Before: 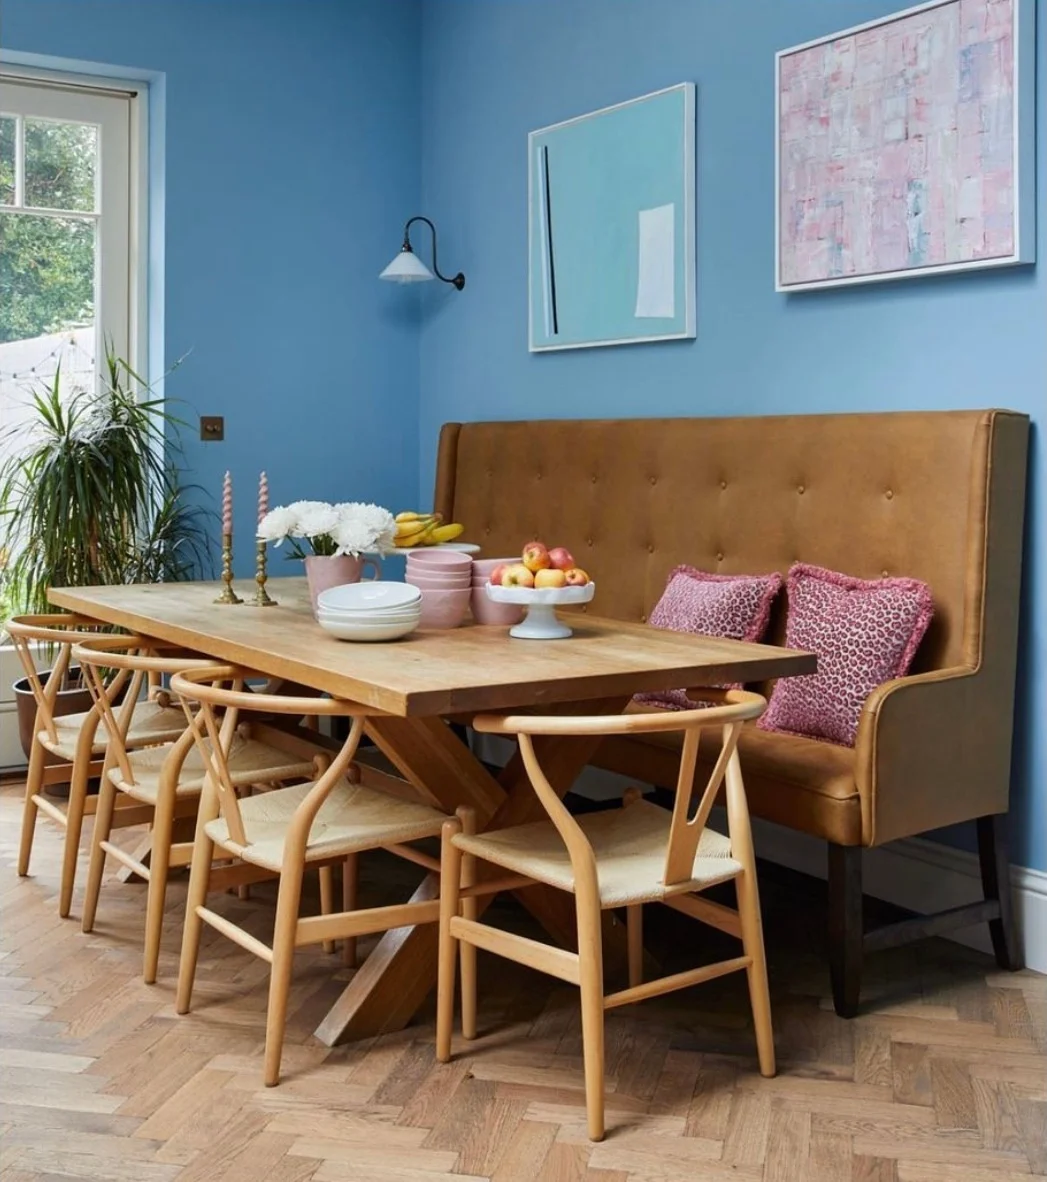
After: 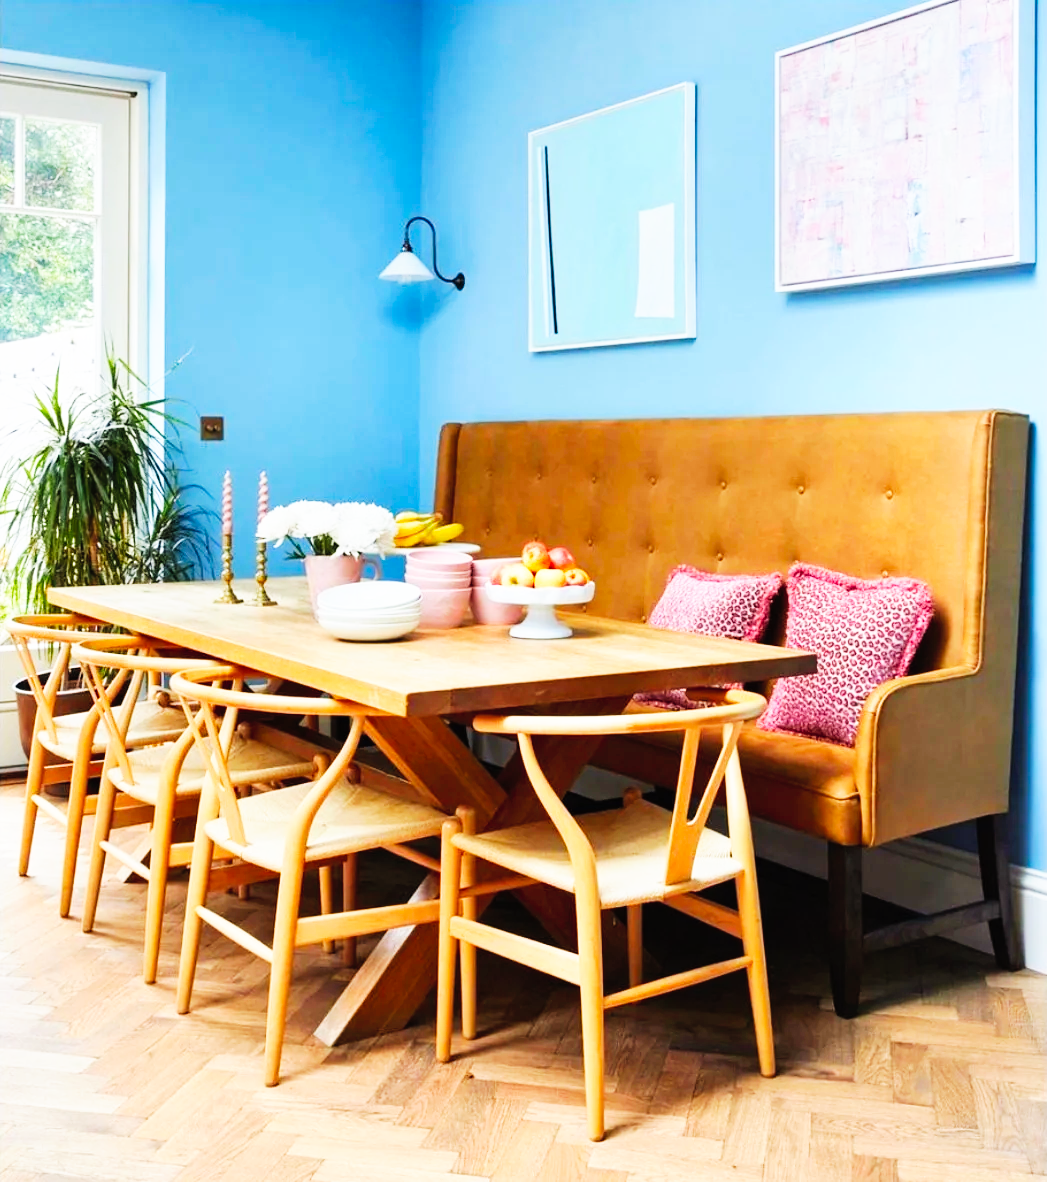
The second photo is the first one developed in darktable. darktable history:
base curve: curves: ch0 [(0, 0) (0.007, 0.004) (0.027, 0.03) (0.046, 0.07) (0.207, 0.54) (0.442, 0.872) (0.673, 0.972) (1, 1)], preserve colors none
contrast brightness saturation: brightness 0.089, saturation 0.192
